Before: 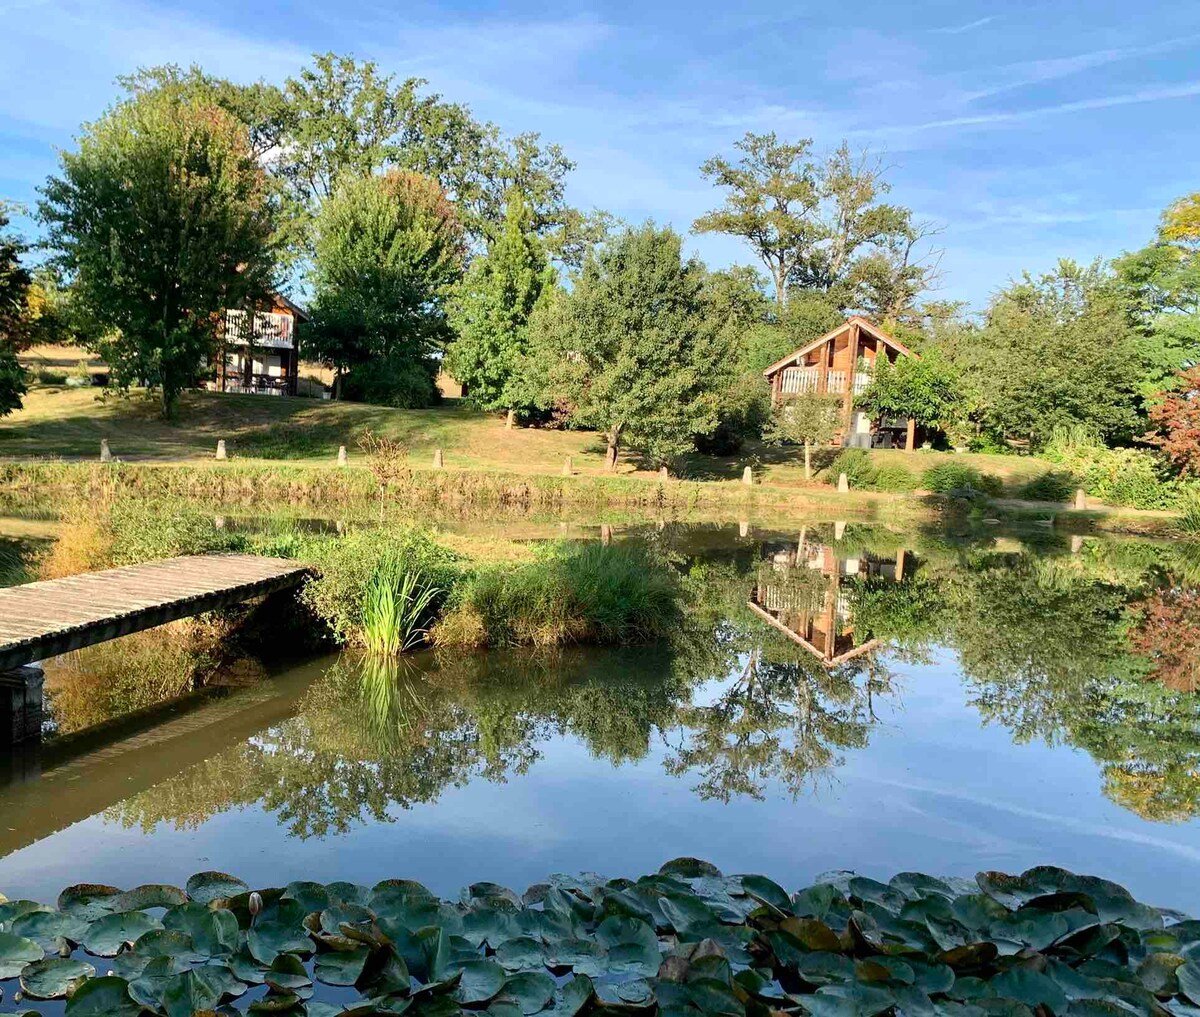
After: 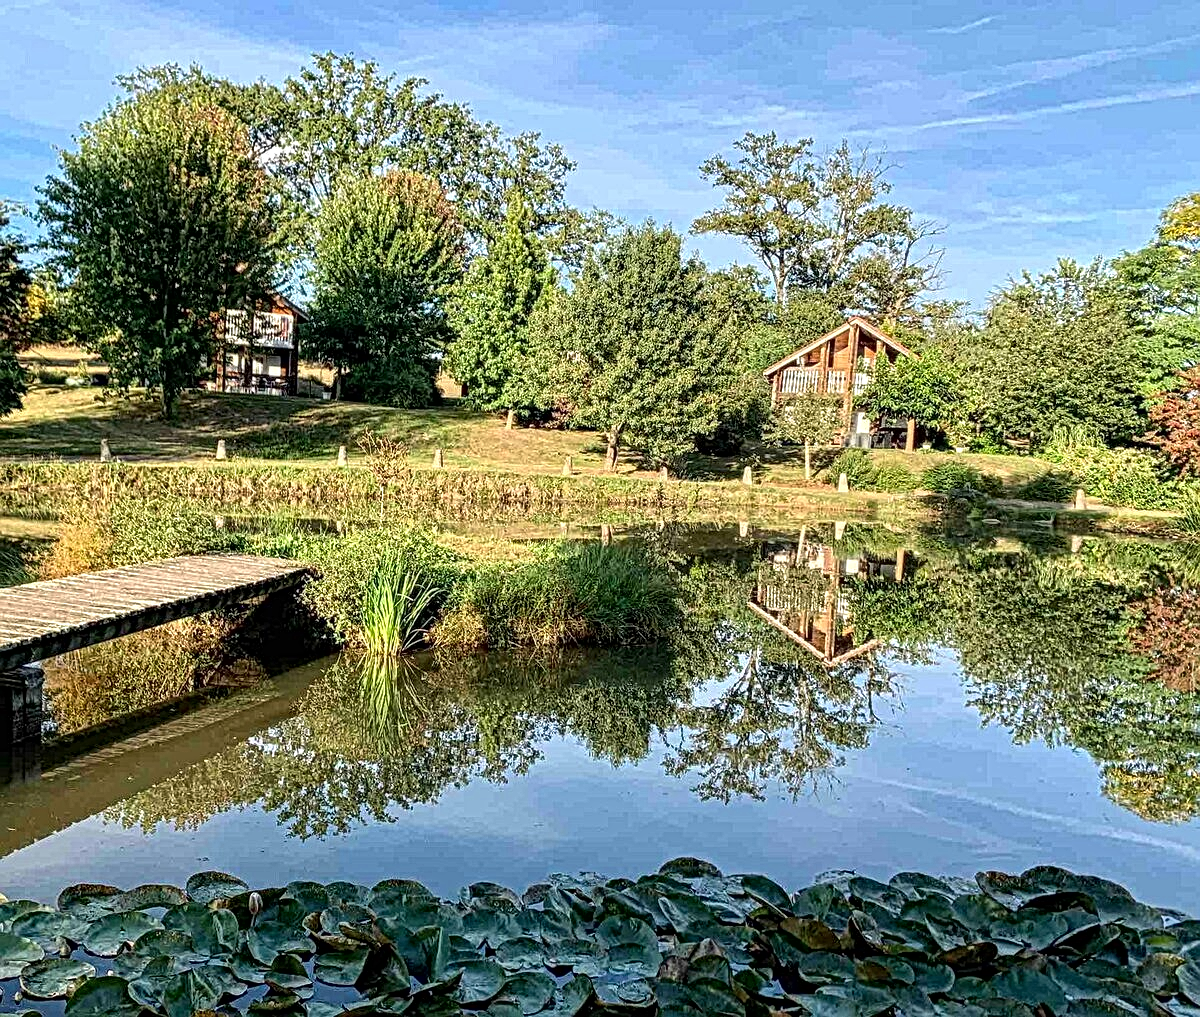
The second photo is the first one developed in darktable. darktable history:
local contrast: mode bilateral grid, contrast 21, coarseness 3, detail 299%, midtone range 0.2
